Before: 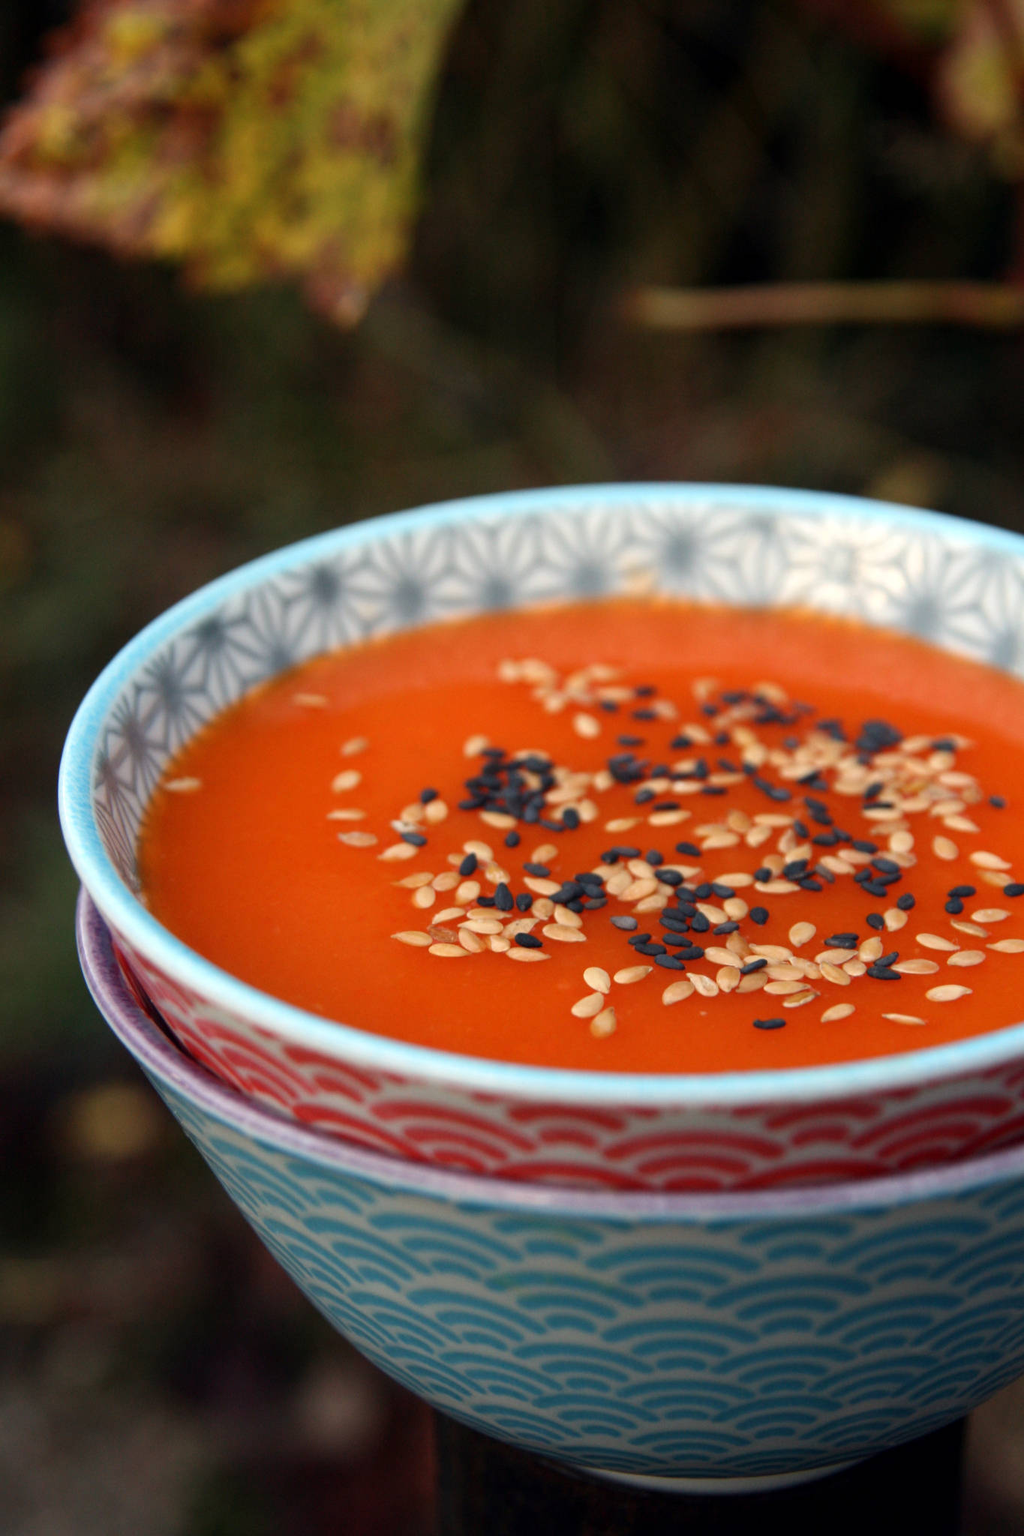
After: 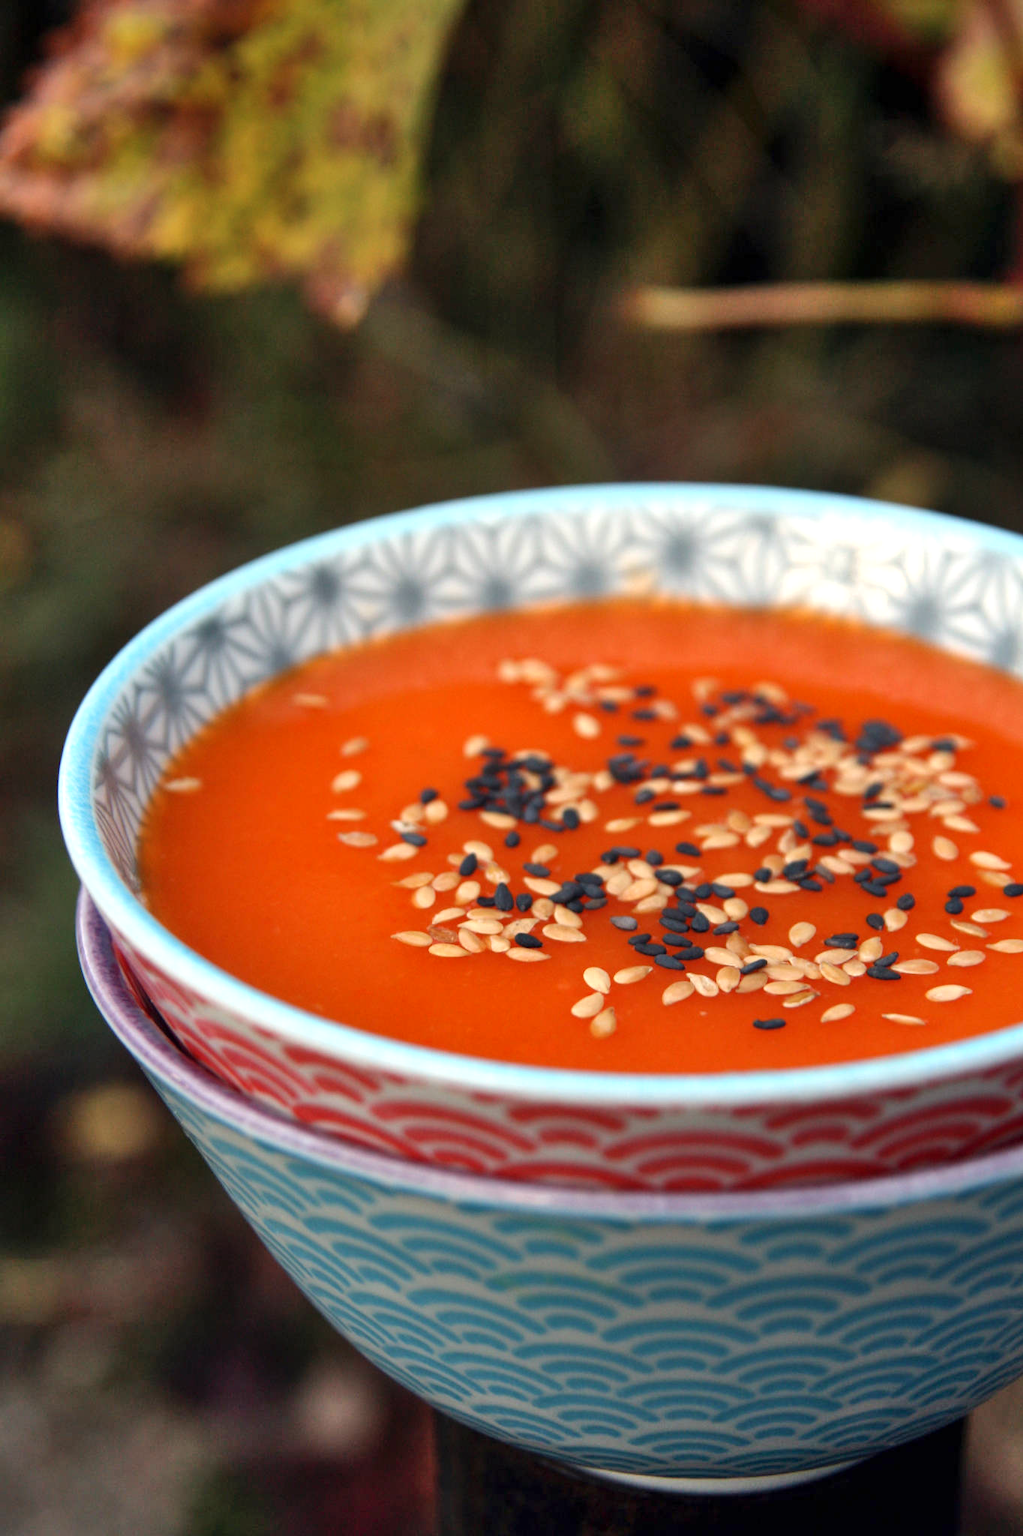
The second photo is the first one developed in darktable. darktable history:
shadows and highlights: shadows 53, soften with gaussian
exposure: exposure 0.3 EV, compensate highlight preservation false
